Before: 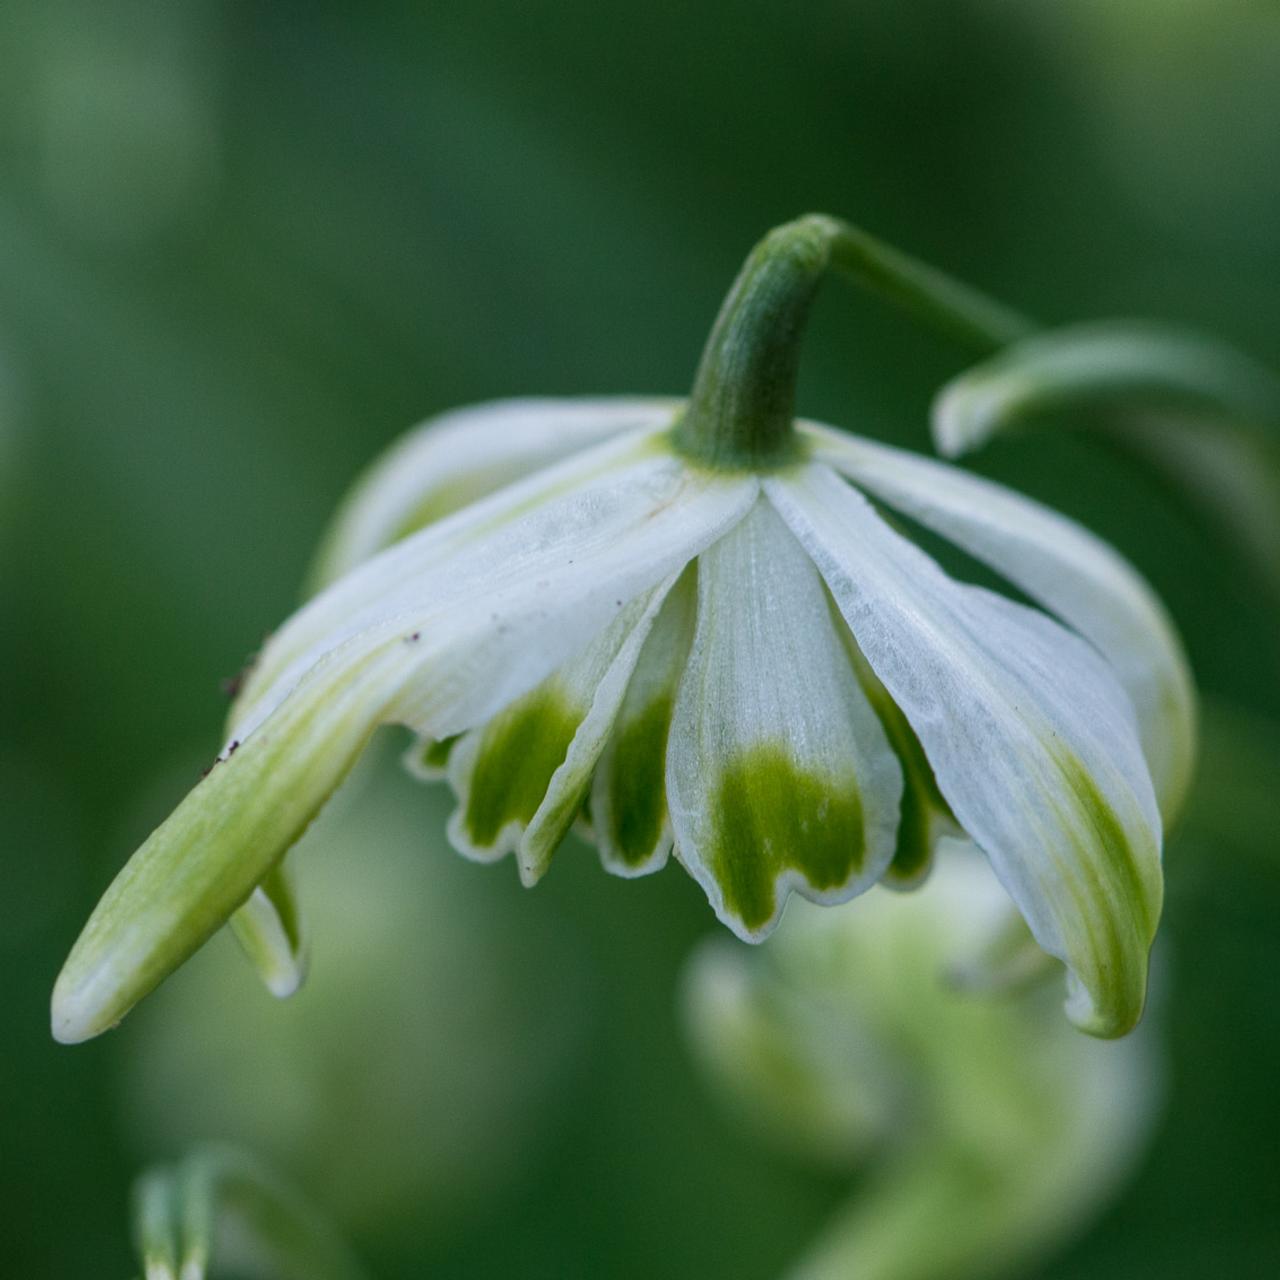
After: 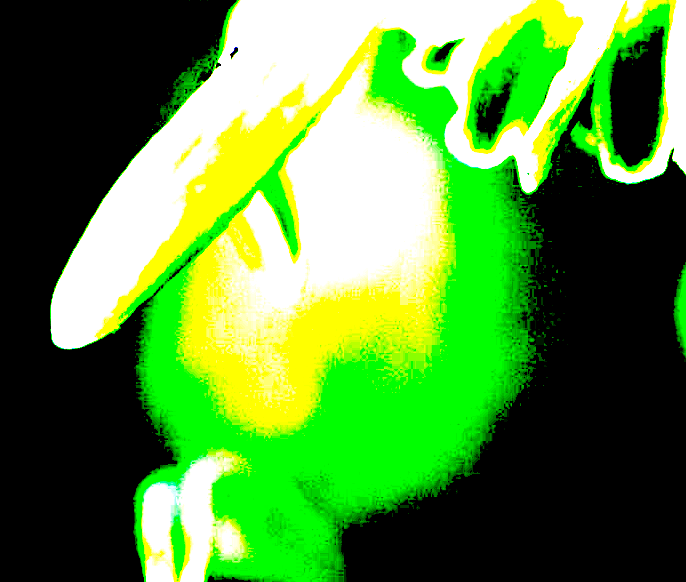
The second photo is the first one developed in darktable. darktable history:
crop and rotate: top 54.322%, right 46.383%, bottom 0.134%
exposure: black level correction 0.099, exposure 2.971 EV, compensate highlight preservation false
velvia: strength 44.9%
